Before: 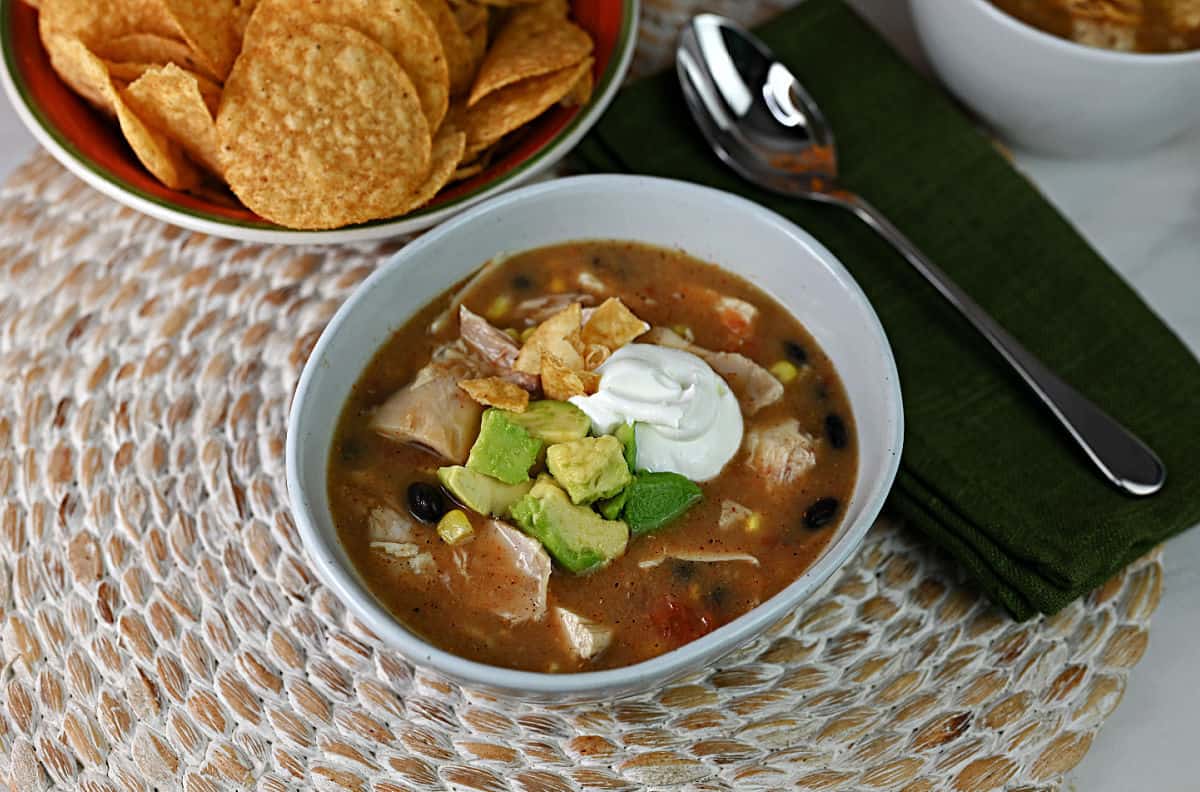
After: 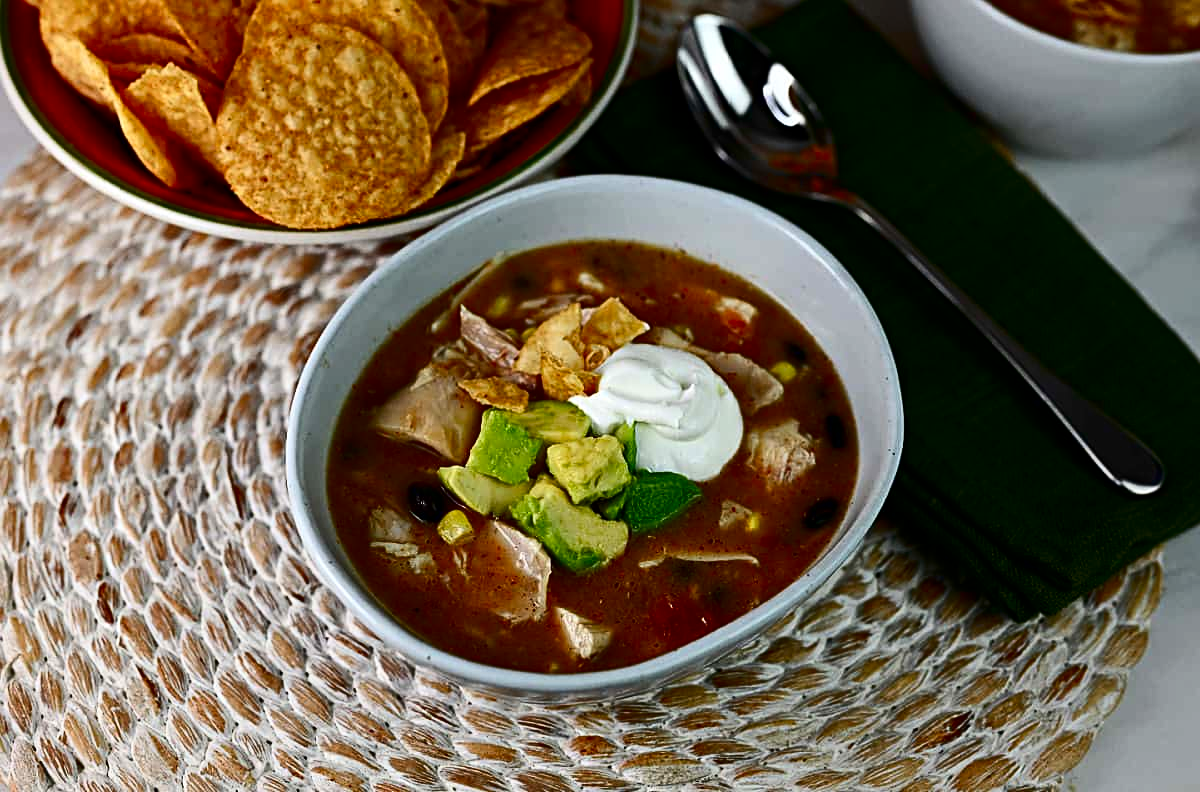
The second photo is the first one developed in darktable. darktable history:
contrast brightness saturation: contrast 0.22, brightness -0.19, saturation 0.24
sharpen: amount 0.2
